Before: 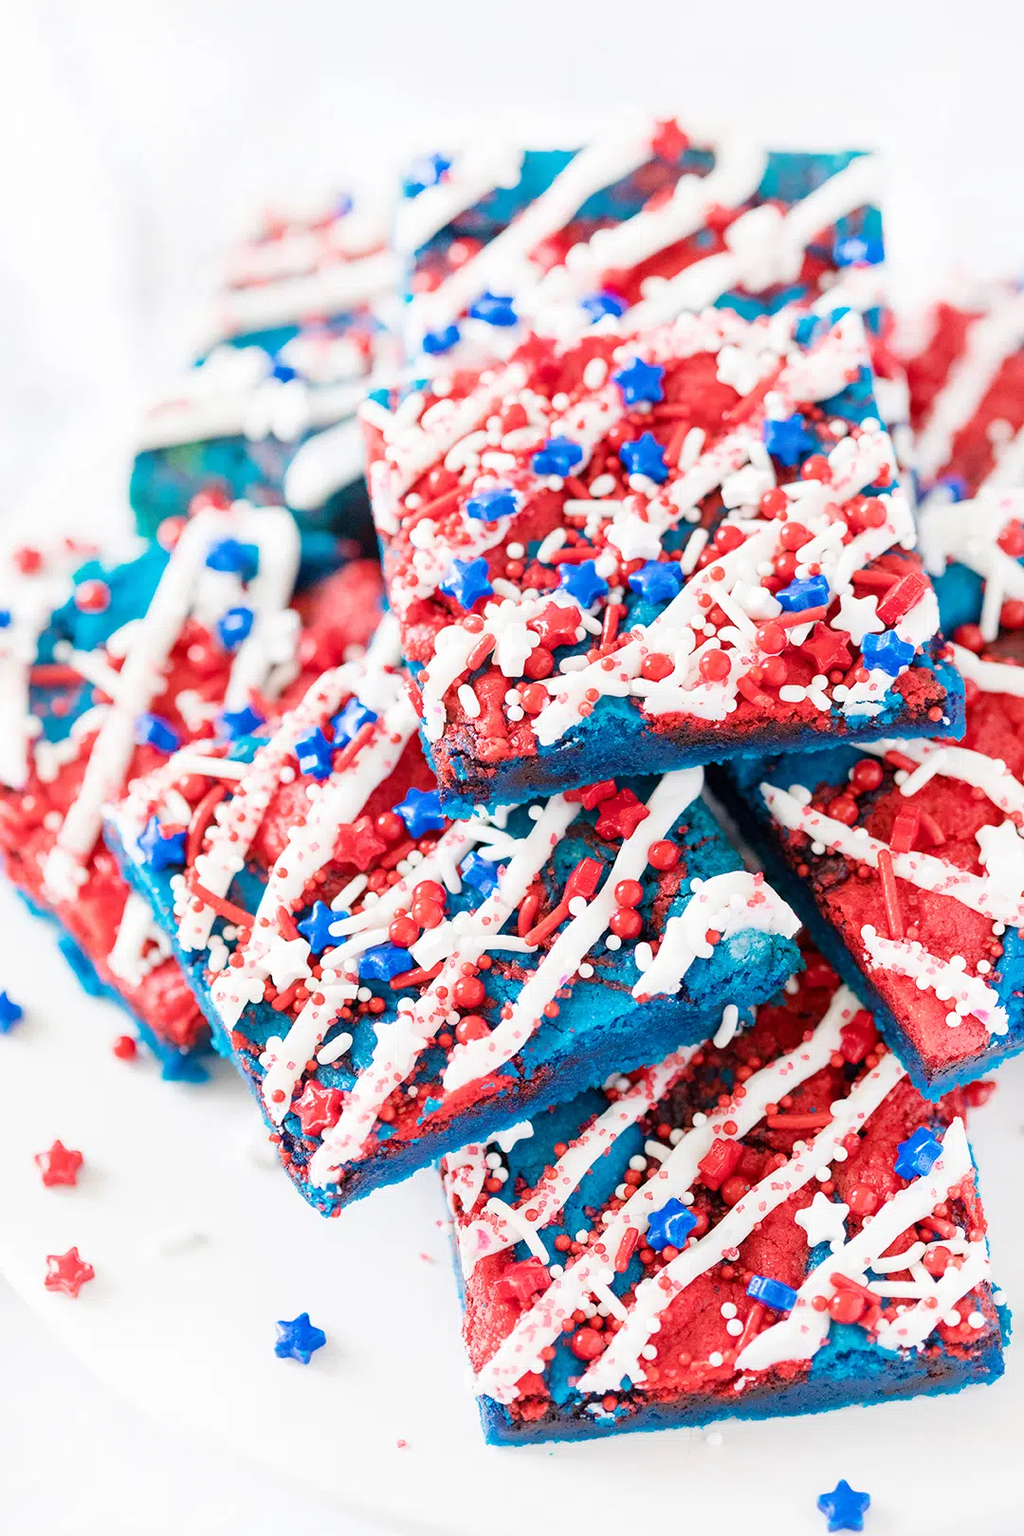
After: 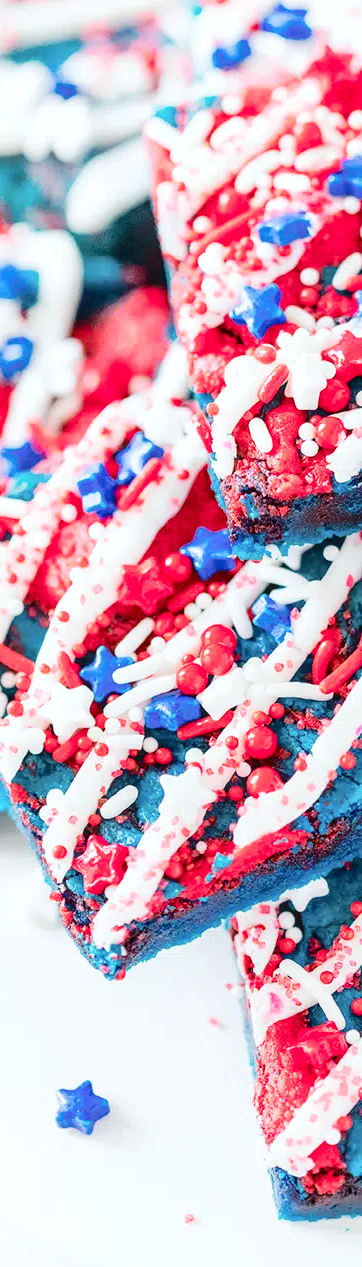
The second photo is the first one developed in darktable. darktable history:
crop and rotate: left 21.708%, top 18.79%, right 44.733%, bottom 2.965%
tone curve: curves: ch0 [(0, 0) (0.081, 0.044) (0.192, 0.125) (0.283, 0.238) (0.416, 0.449) (0.495, 0.524) (0.686, 0.743) (0.826, 0.865) (0.978, 0.988)]; ch1 [(0, 0) (0.161, 0.092) (0.35, 0.33) (0.392, 0.392) (0.427, 0.426) (0.479, 0.472) (0.505, 0.497) (0.521, 0.514) (0.547, 0.568) (0.579, 0.597) (0.625, 0.627) (0.678, 0.733) (1, 1)]; ch2 [(0, 0) (0.346, 0.362) (0.404, 0.427) (0.502, 0.495) (0.531, 0.523) (0.549, 0.554) (0.582, 0.596) (0.629, 0.642) (0.717, 0.678) (1, 1)], color space Lab, independent channels, preserve colors none
local contrast: detail 117%
